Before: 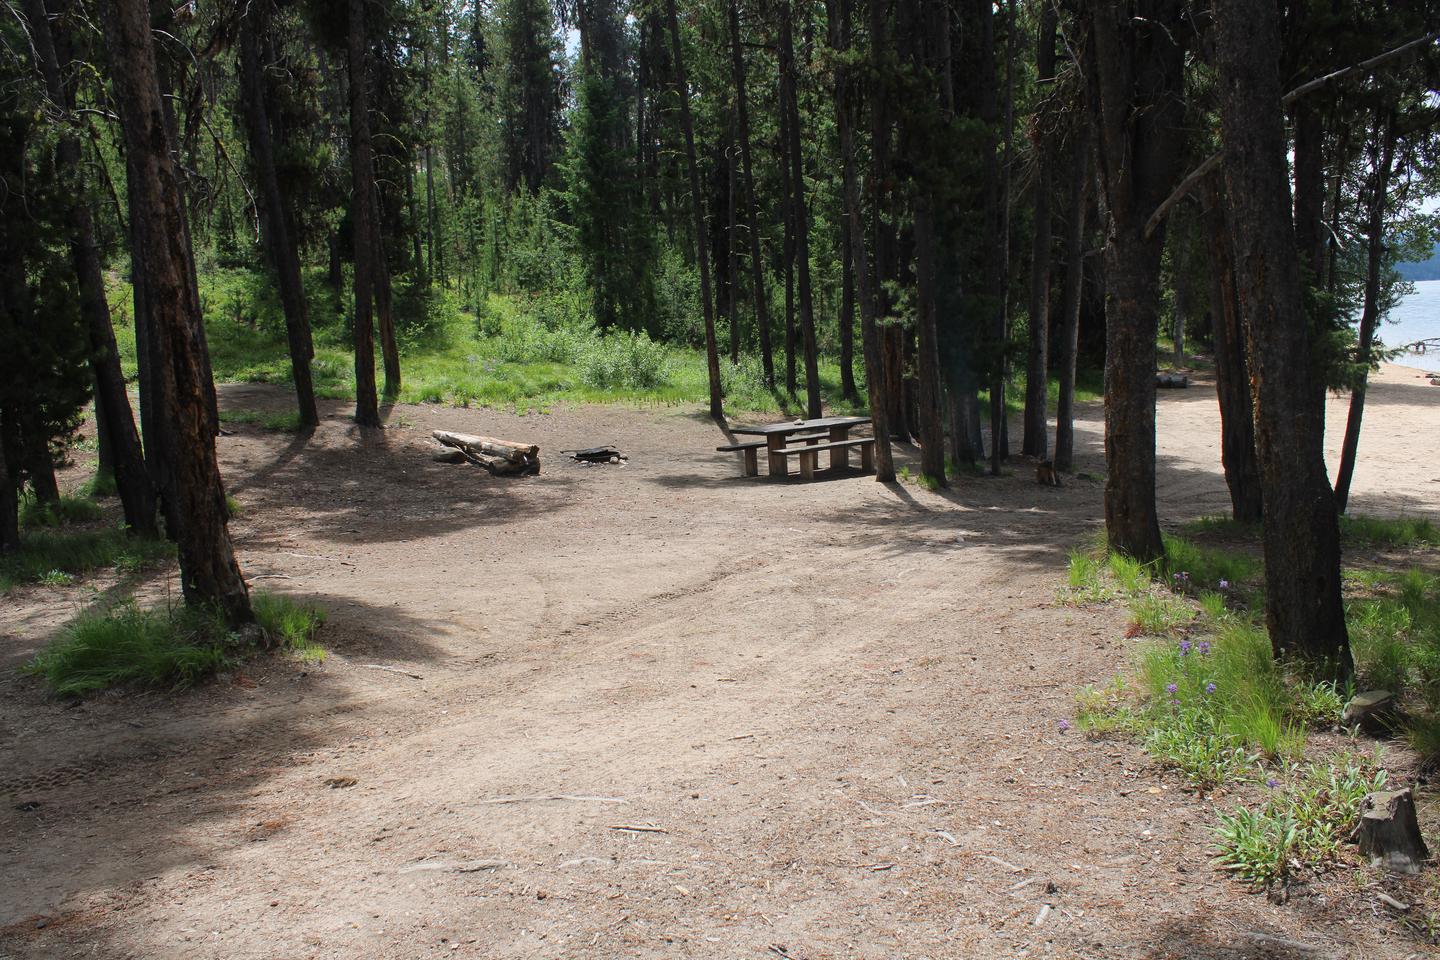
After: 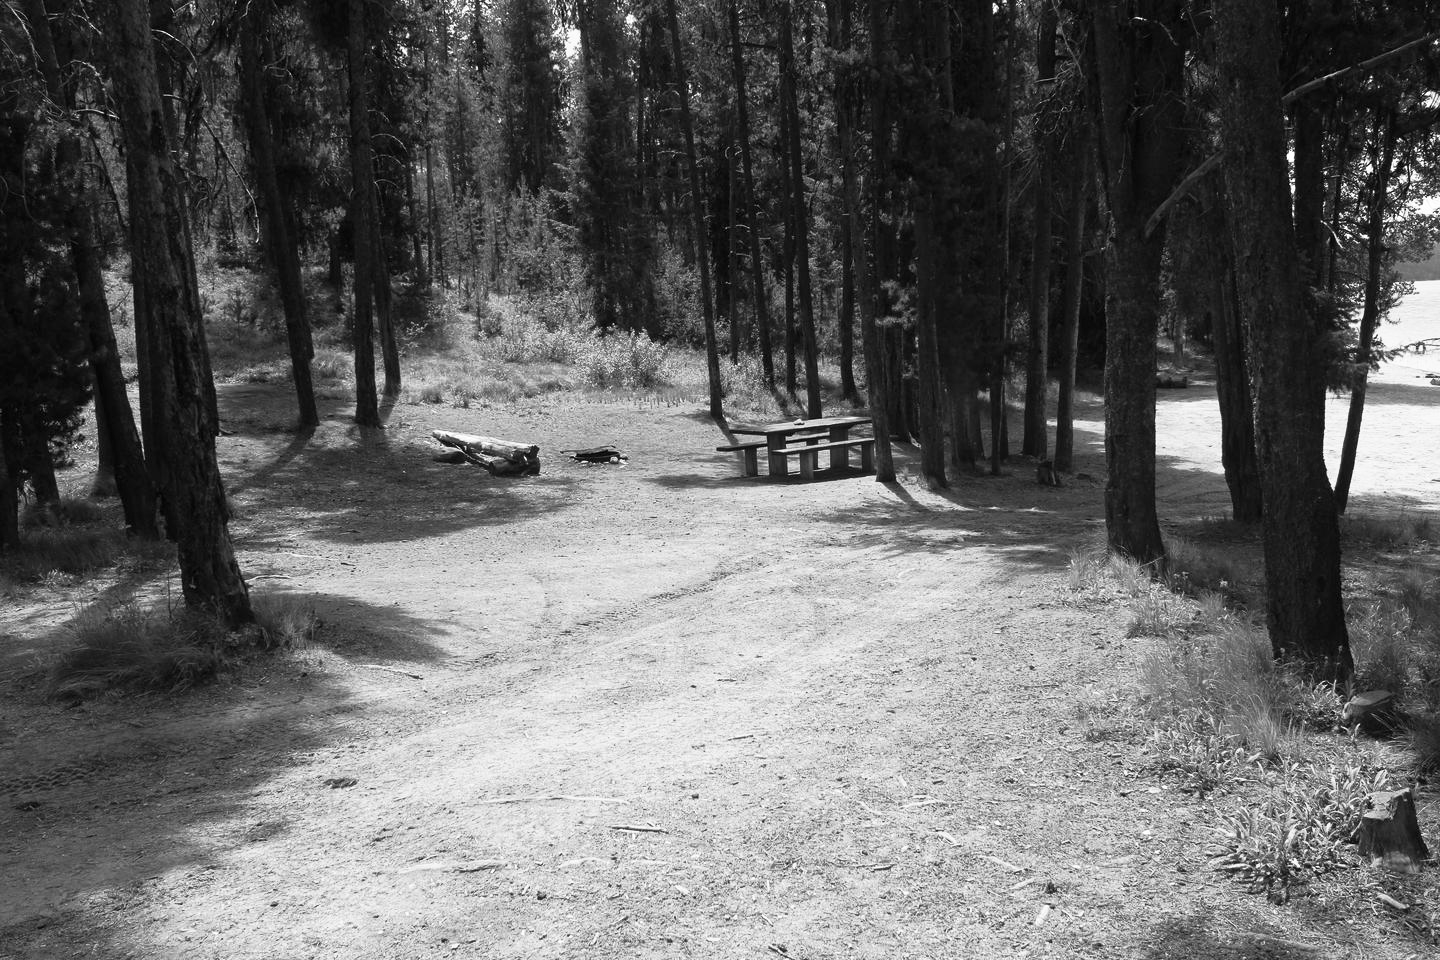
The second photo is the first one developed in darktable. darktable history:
exposure: exposure 0.127 EV, compensate highlight preservation false
base curve: curves: ch0 [(0, 0) (0.257, 0.25) (0.482, 0.586) (0.757, 0.871) (1, 1)]
monochrome: on, module defaults
